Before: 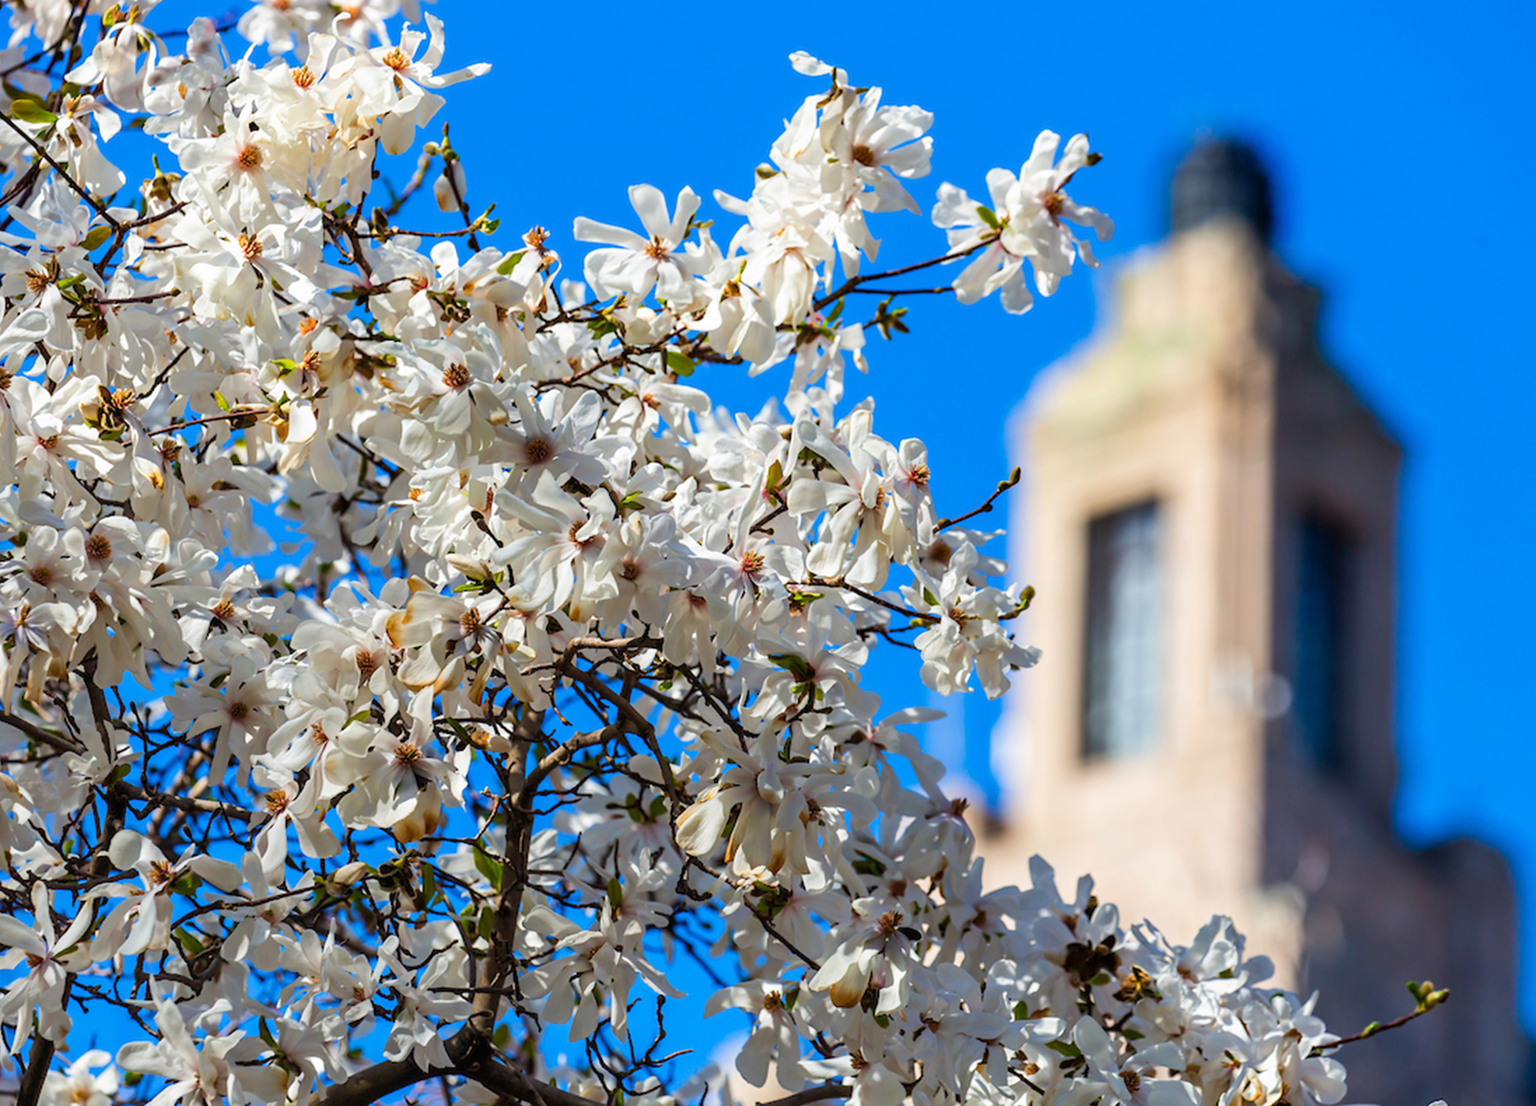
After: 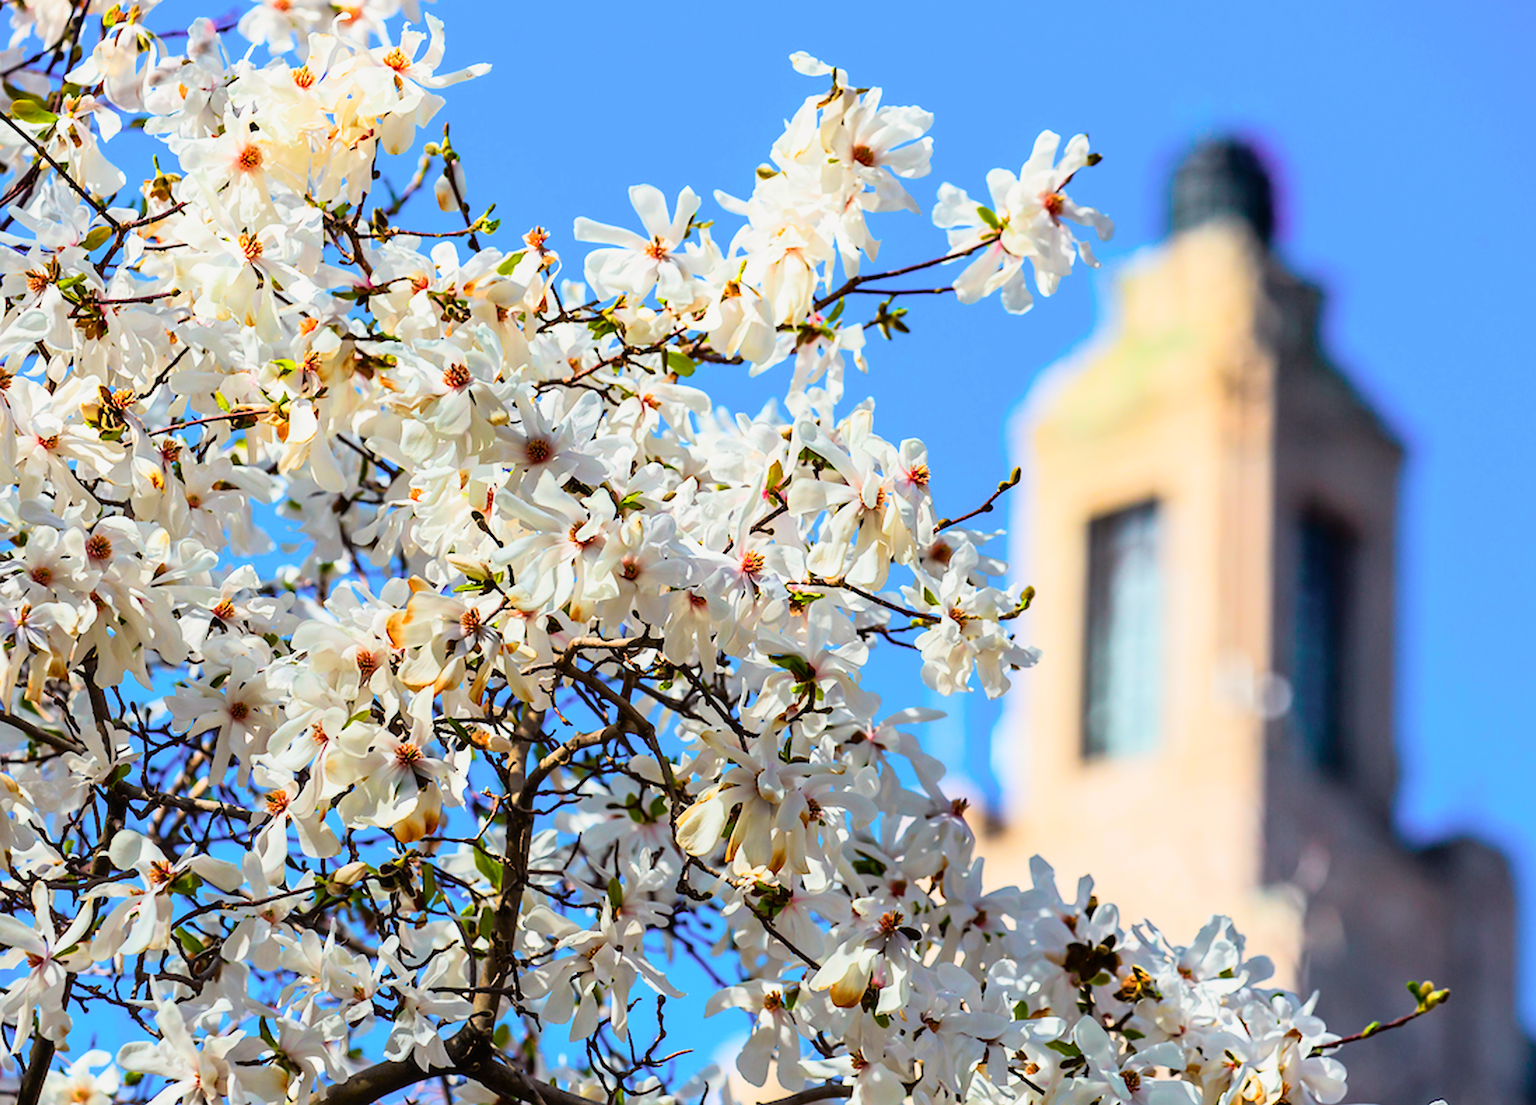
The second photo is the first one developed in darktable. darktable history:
sharpen: on, module defaults
tone curve: curves: ch0 [(0, 0.005) (0.103, 0.097) (0.18, 0.22) (0.378, 0.482) (0.504, 0.631) (0.663, 0.801) (0.834, 0.914) (1, 0.971)]; ch1 [(0, 0) (0.172, 0.123) (0.324, 0.253) (0.396, 0.388) (0.478, 0.461) (0.499, 0.498) (0.522, 0.528) (0.604, 0.692) (0.704, 0.818) (1, 1)]; ch2 [(0, 0) (0.411, 0.424) (0.496, 0.5) (0.515, 0.519) (0.555, 0.585) (0.628, 0.703) (1, 1)], color space Lab, independent channels, preserve colors none
